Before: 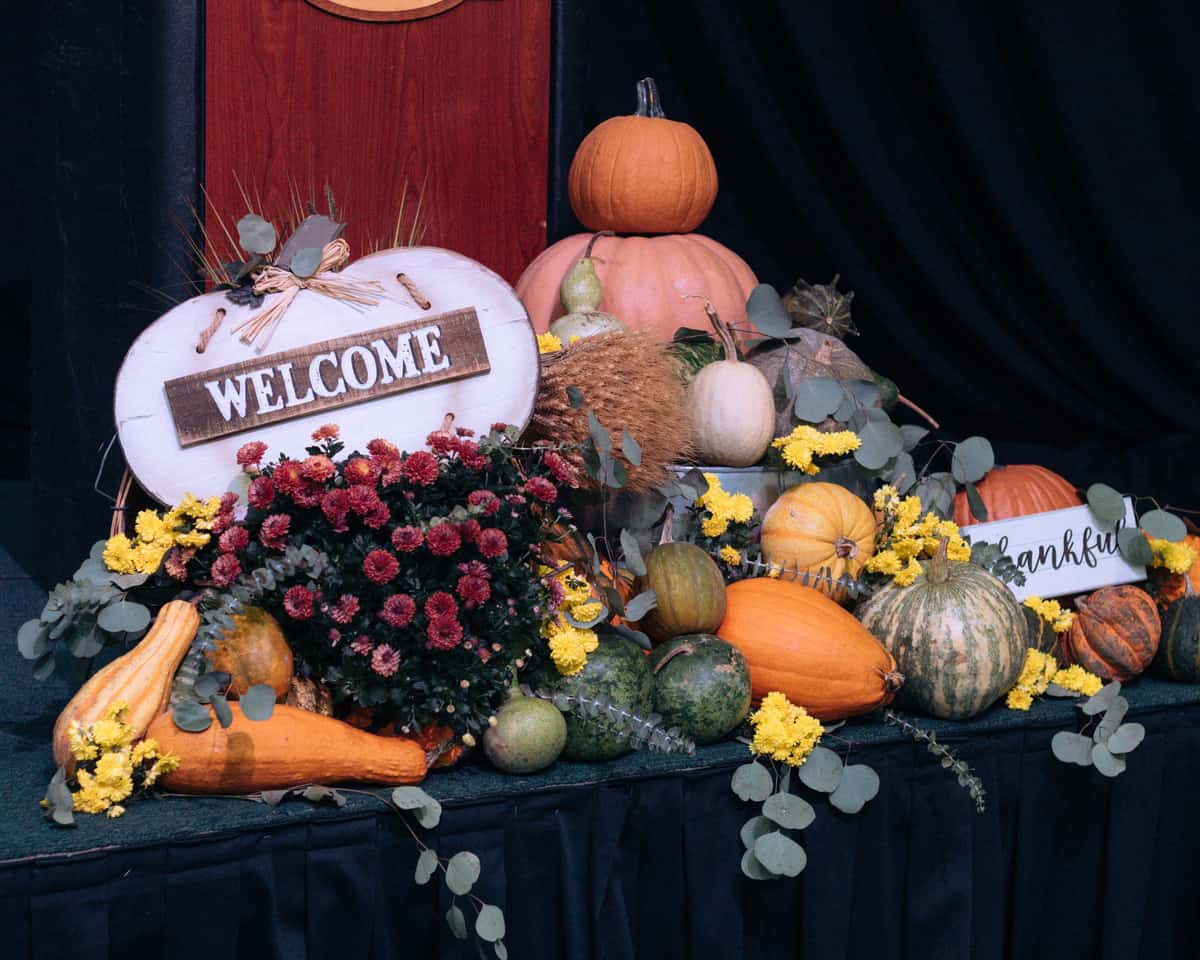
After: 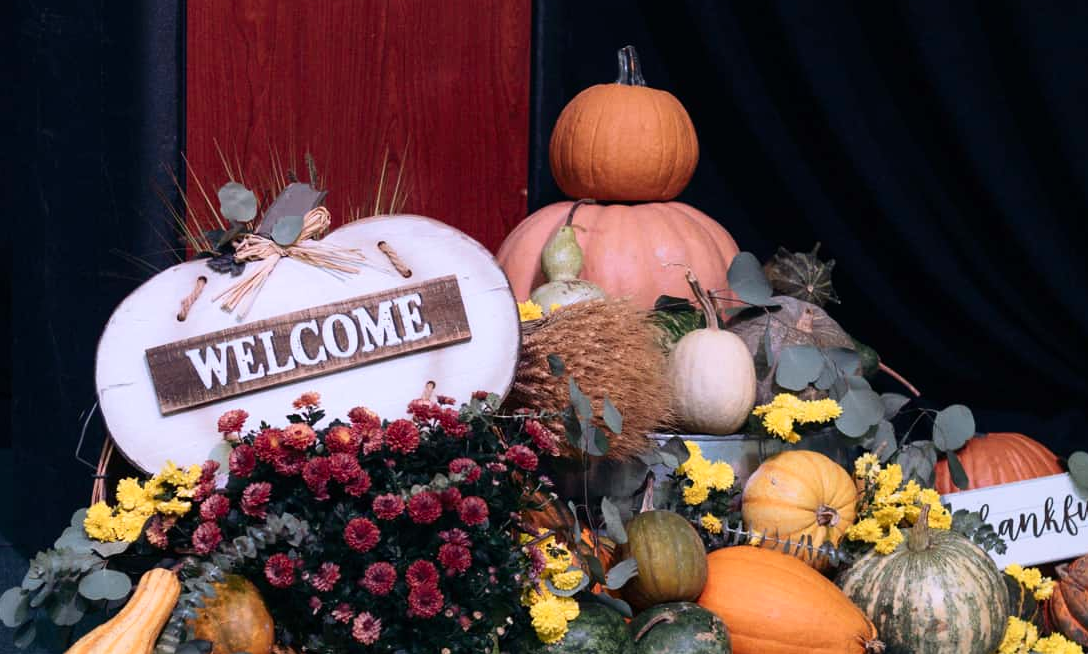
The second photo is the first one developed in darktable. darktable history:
crop: left 1.589%, top 3.383%, right 7.702%, bottom 28.43%
contrast brightness saturation: contrast 0.14
